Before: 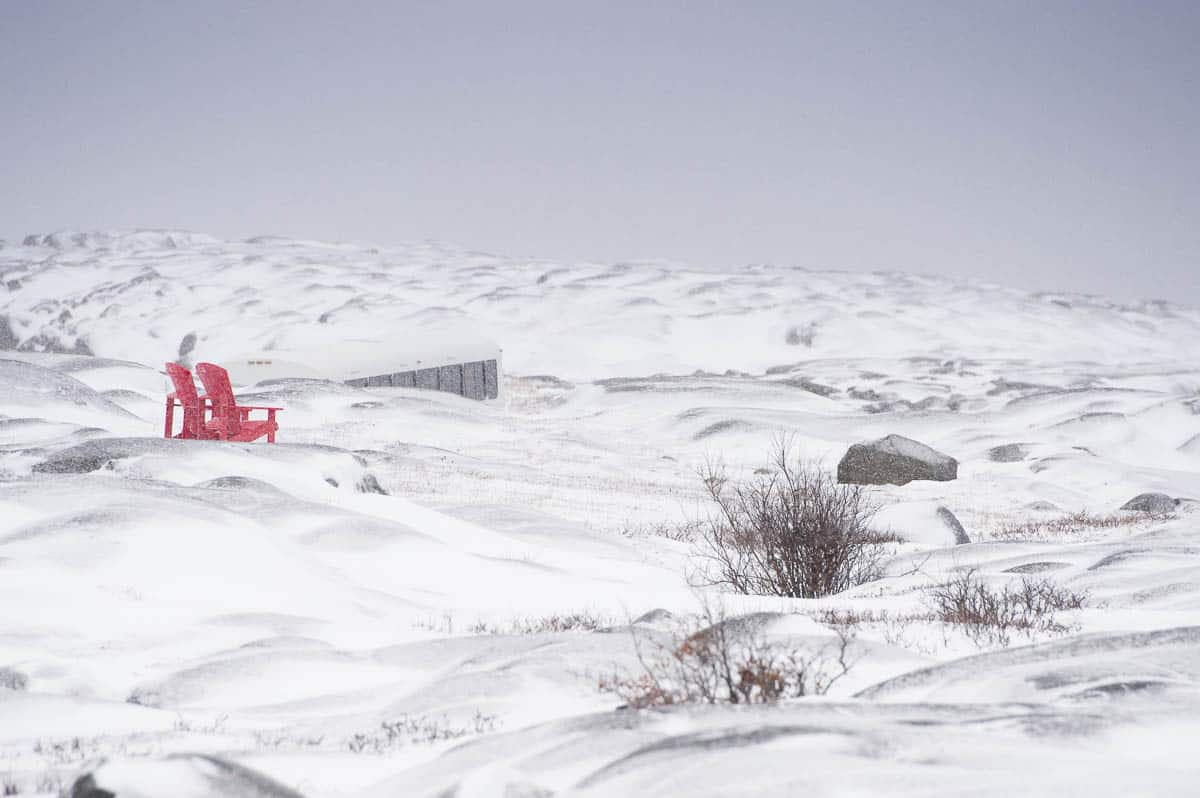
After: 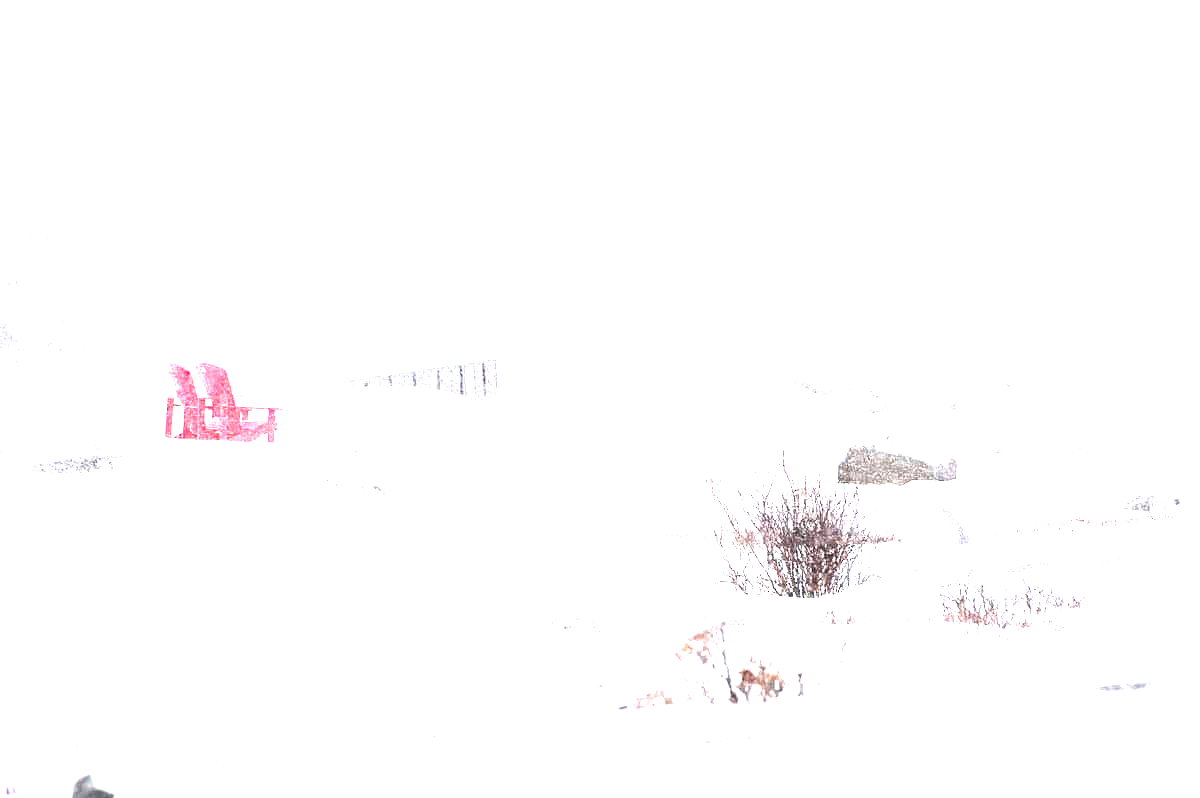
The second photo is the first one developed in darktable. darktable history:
exposure: black level correction 0, exposure 1.015 EV, compensate exposure bias true, compensate highlight preservation false
tone equalizer: -8 EV -1.08 EV, -7 EV -1.01 EV, -6 EV -0.867 EV, -5 EV -0.578 EV, -3 EV 0.578 EV, -2 EV 0.867 EV, -1 EV 1.01 EV, +0 EV 1.08 EV, edges refinement/feathering 500, mask exposure compensation -1.57 EV, preserve details no
